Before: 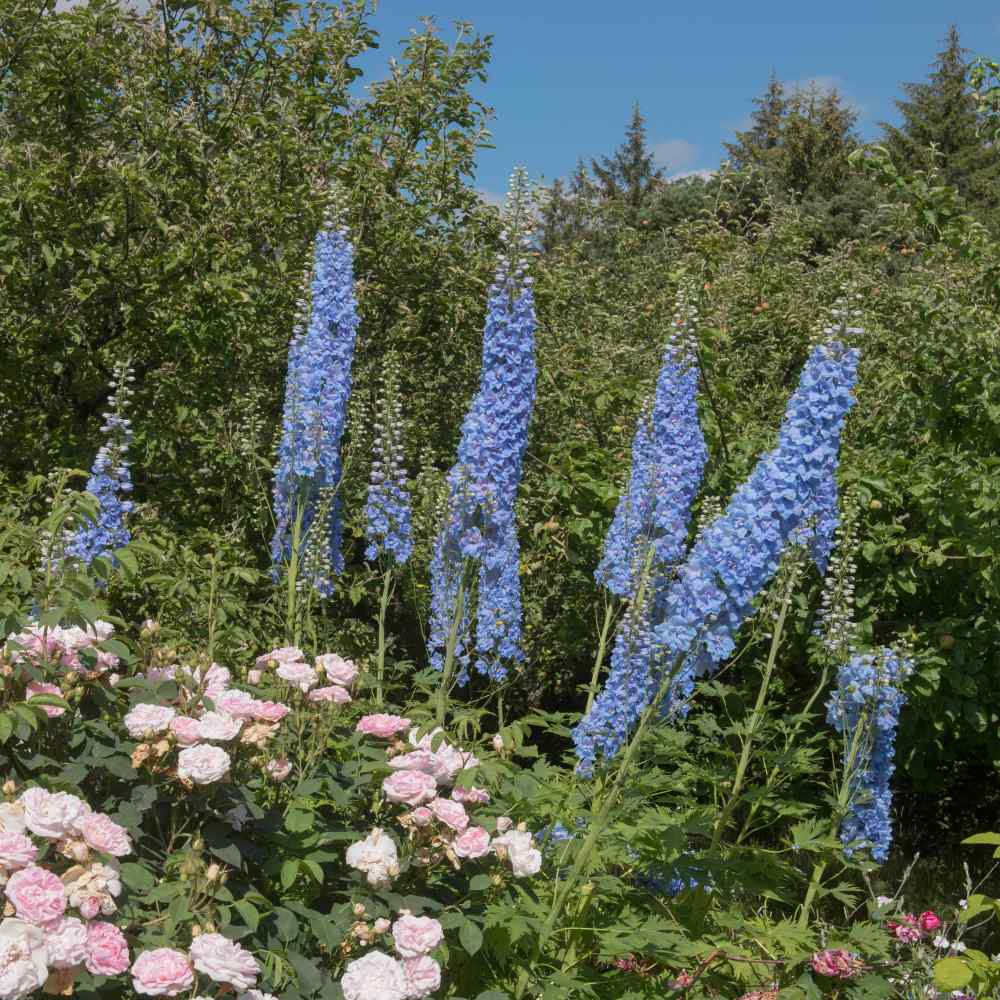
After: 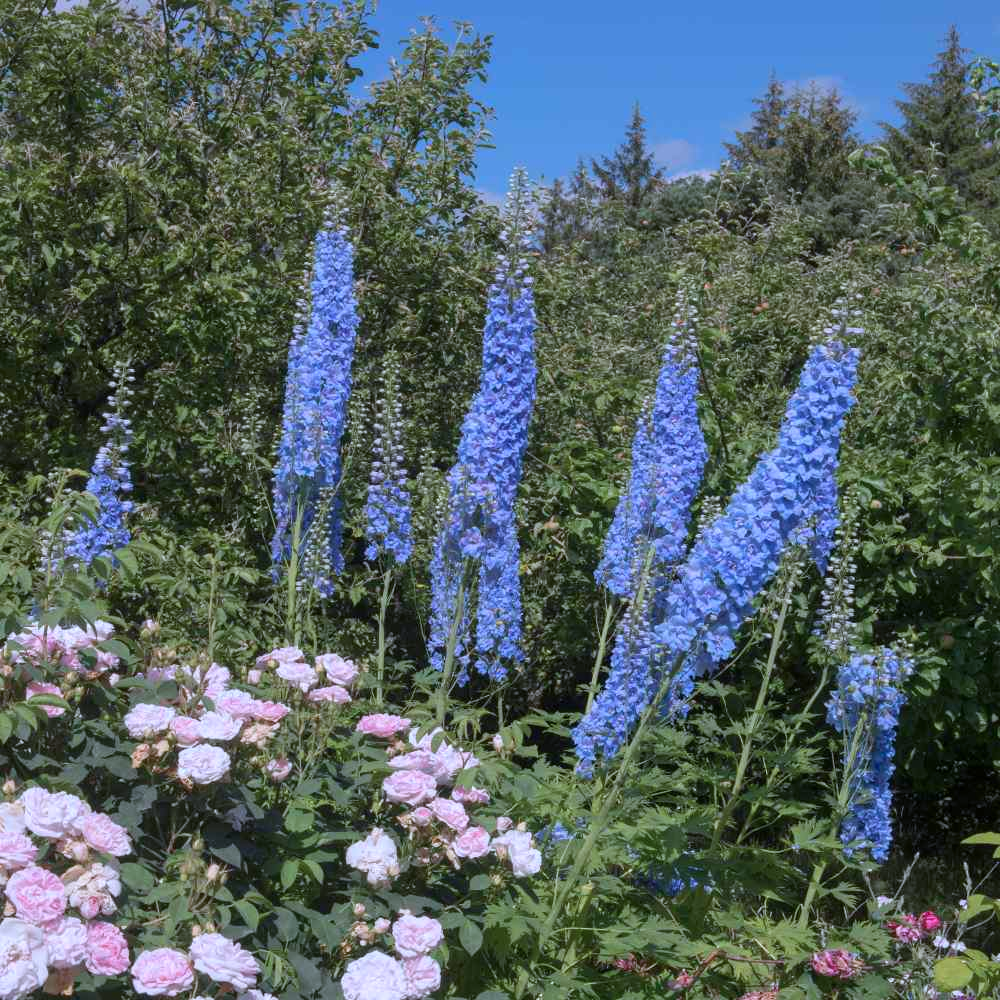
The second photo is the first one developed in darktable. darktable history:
color calibration: illuminant as shot in camera, x 0.379, y 0.395, temperature 4130.58 K
